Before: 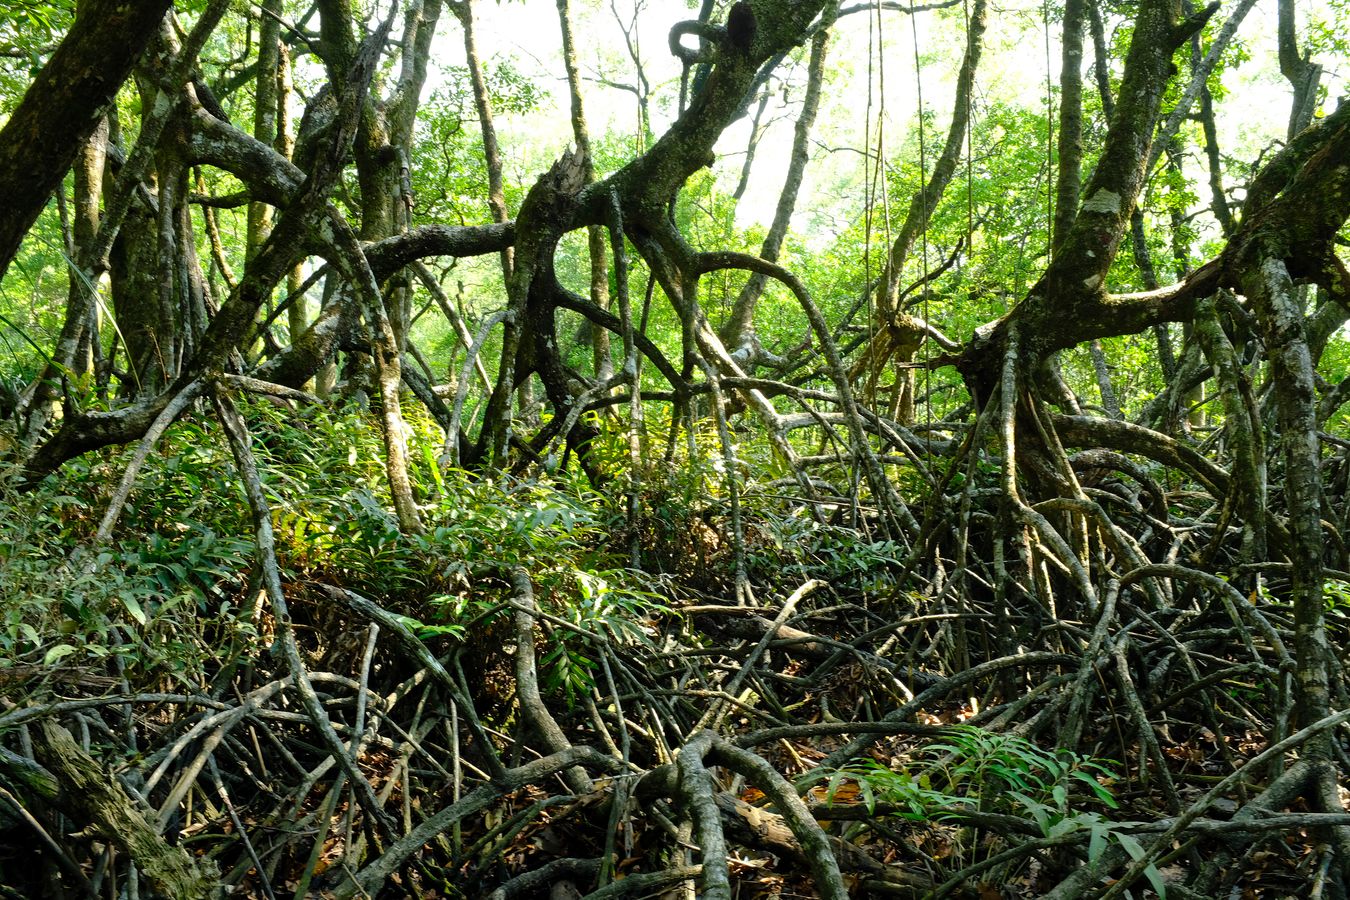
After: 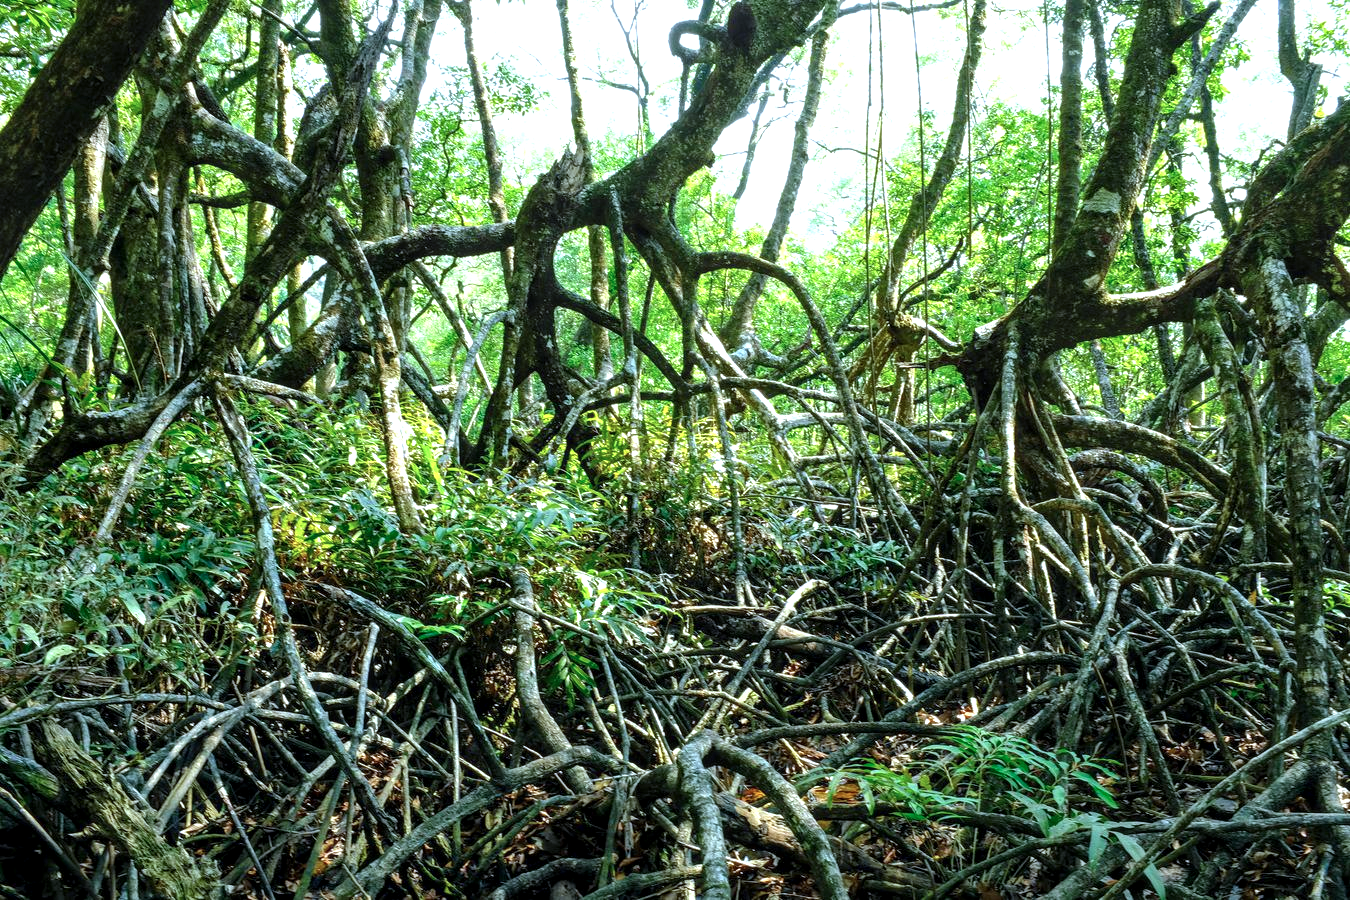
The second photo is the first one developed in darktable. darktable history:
local contrast: detail 130%
exposure: black level correction 0, exposure 0.498 EV, compensate highlight preservation false
color calibration: x 0.381, y 0.391, temperature 4087.48 K
